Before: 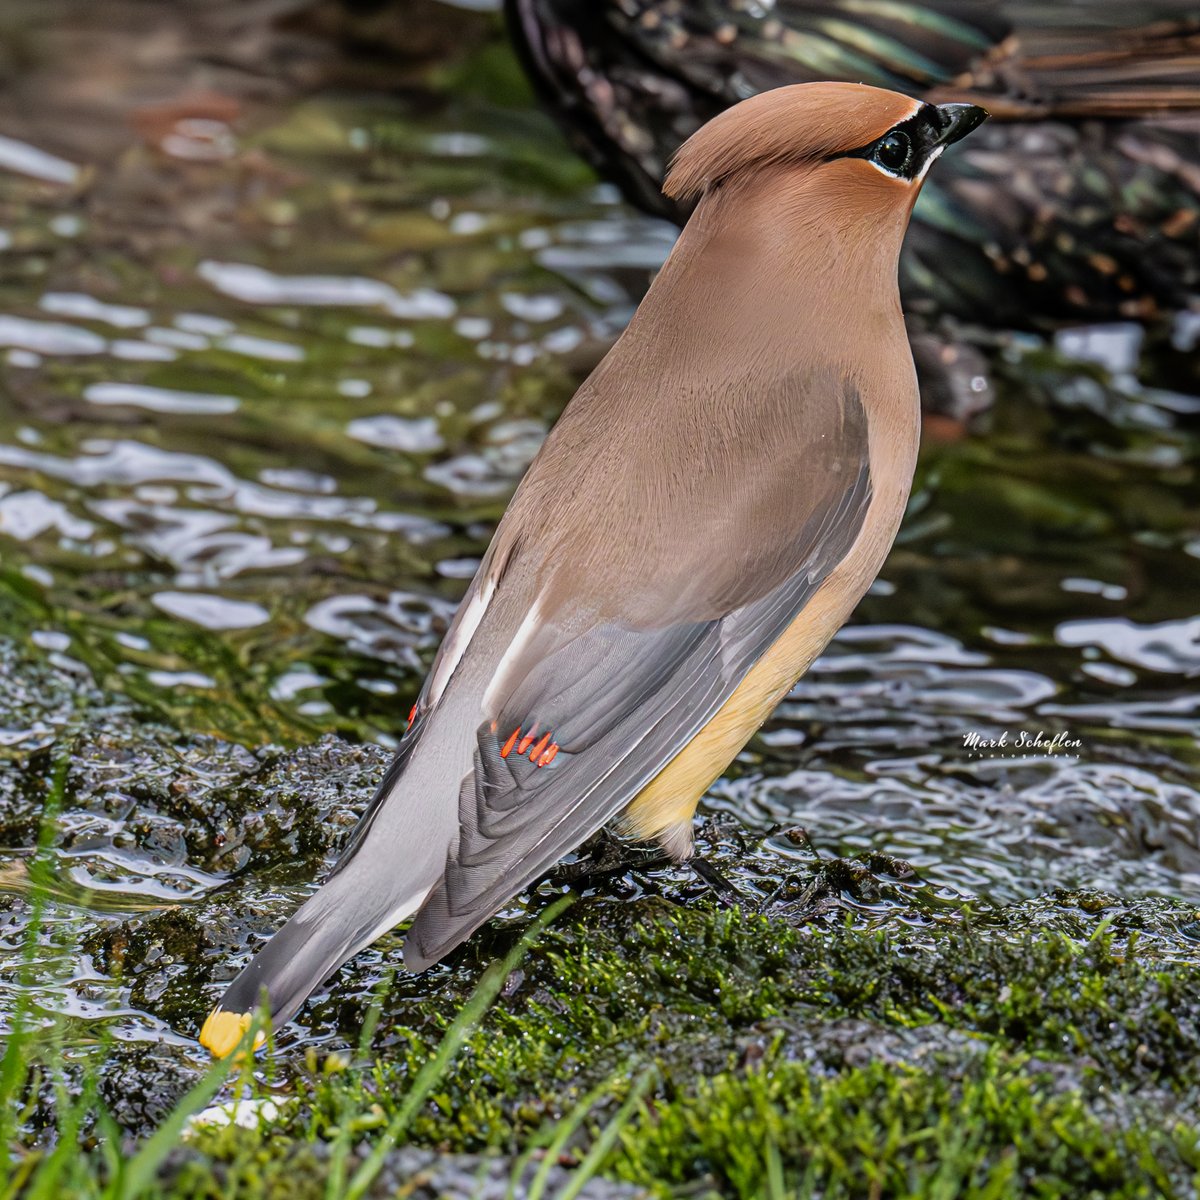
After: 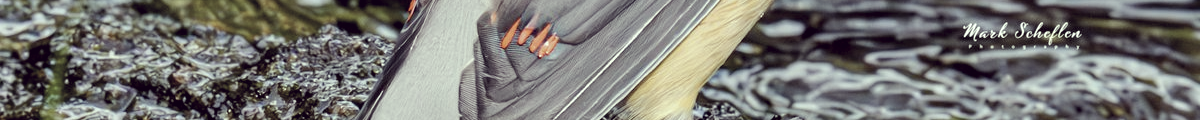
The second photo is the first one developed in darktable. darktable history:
color correction: highlights a* -20.17, highlights b* 20.27, shadows a* 20.03, shadows b* -20.46, saturation 0.43
color balance rgb: global offset › luminance -0.51%, perceptual saturation grading › global saturation 27.53%, perceptual saturation grading › highlights -25%, perceptual saturation grading › shadows 25%, perceptual brilliance grading › highlights 6.62%, perceptual brilliance grading › mid-tones 17.07%, perceptual brilliance grading › shadows -5.23%
crop and rotate: top 59.084%, bottom 30.916%
